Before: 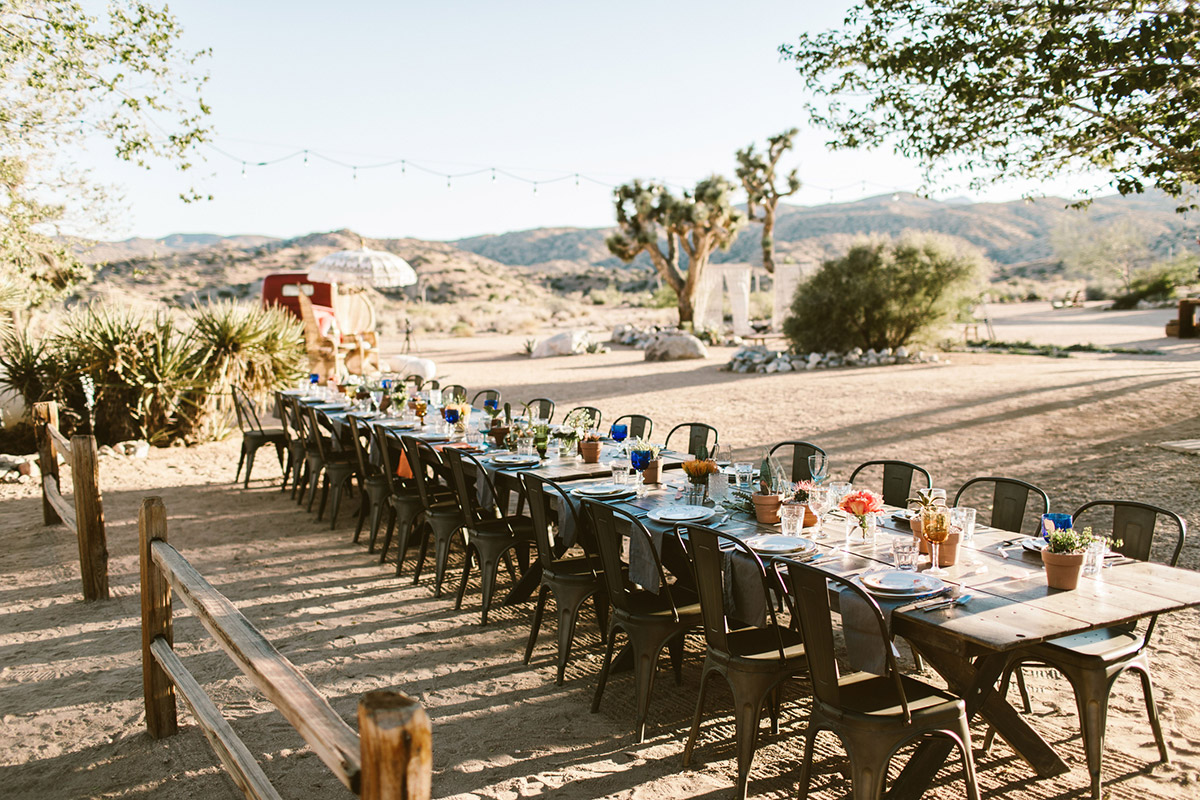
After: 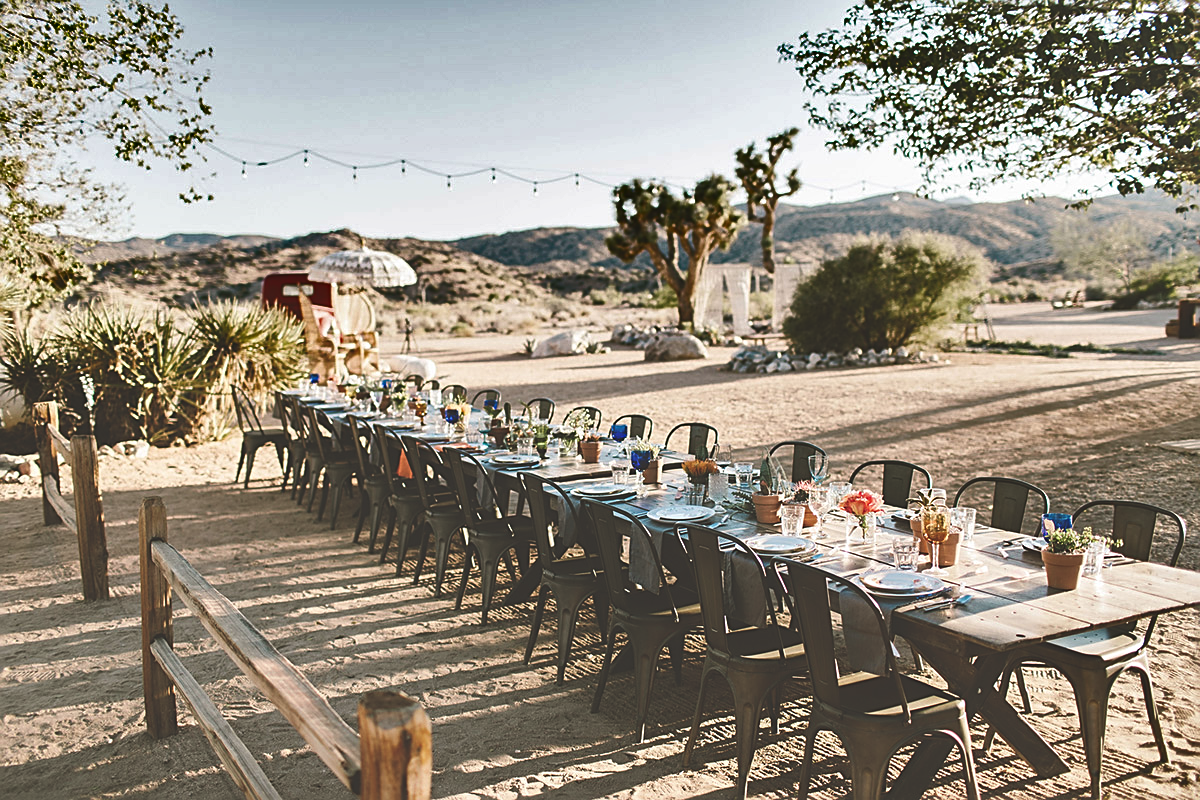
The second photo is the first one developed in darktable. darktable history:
exposure: black level correction -0.03, compensate highlight preservation false
shadows and highlights: shadows 24.5, highlights -78.15, soften with gaussian
sharpen: on, module defaults
